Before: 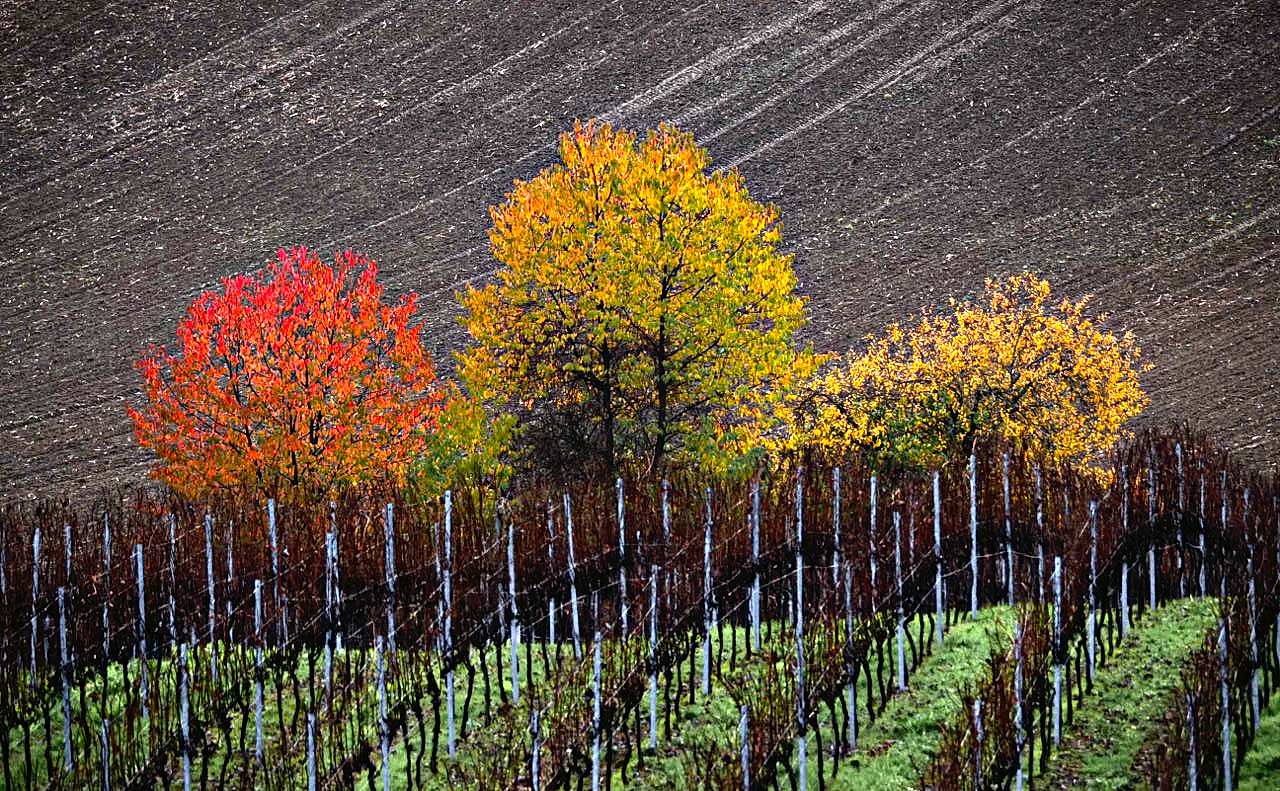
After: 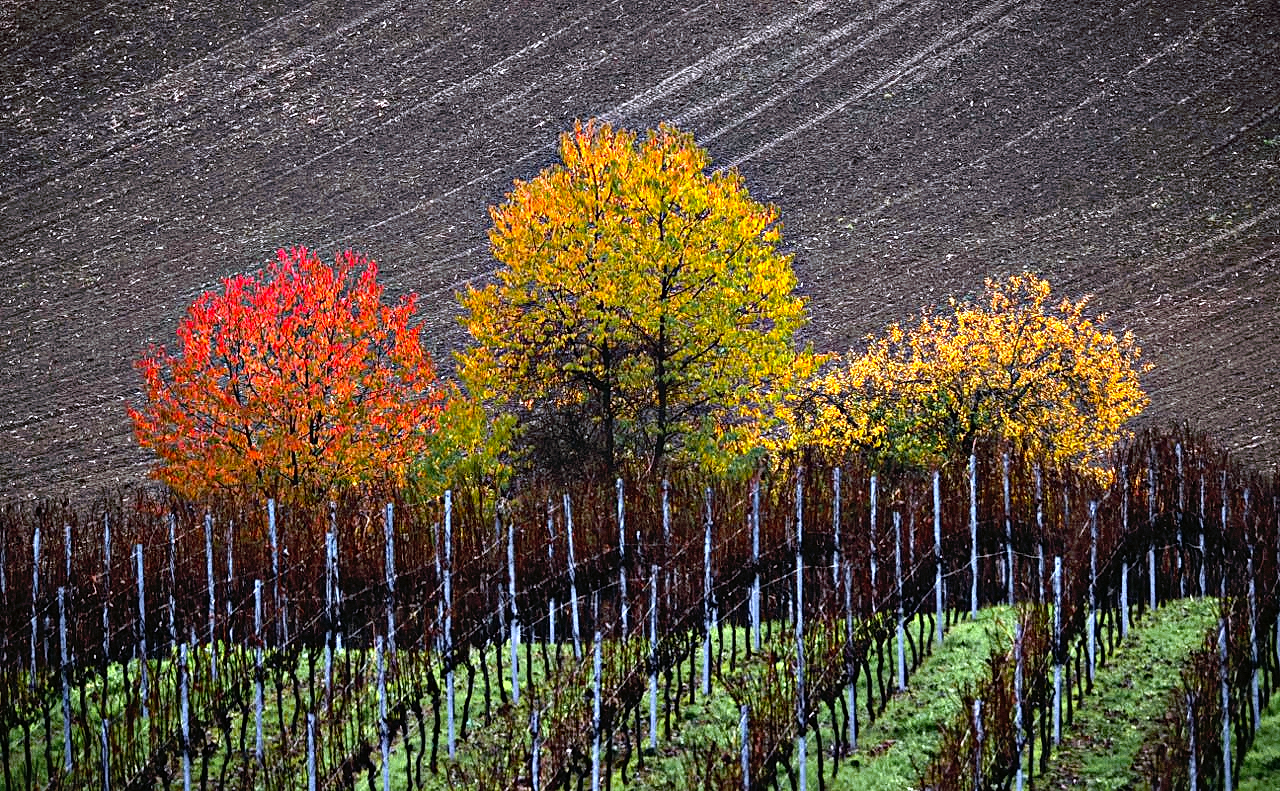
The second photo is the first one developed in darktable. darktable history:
levels: mode automatic, black 0.023%, white 99.97%, levels [0.062, 0.494, 0.925]
white balance: red 0.984, blue 1.059
